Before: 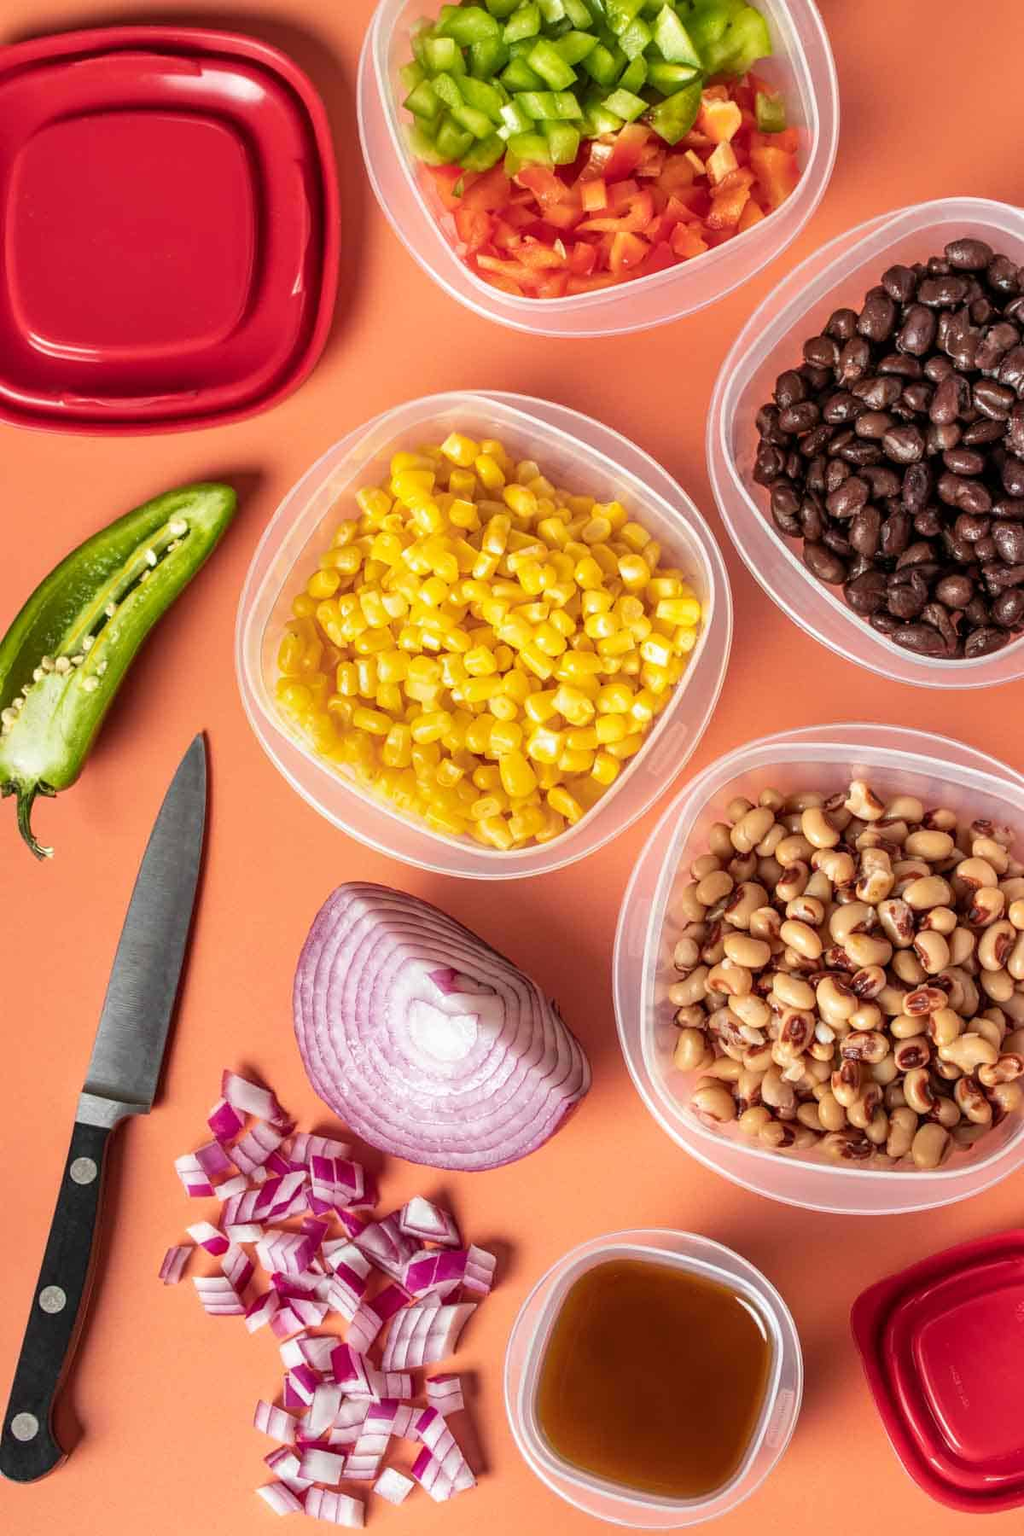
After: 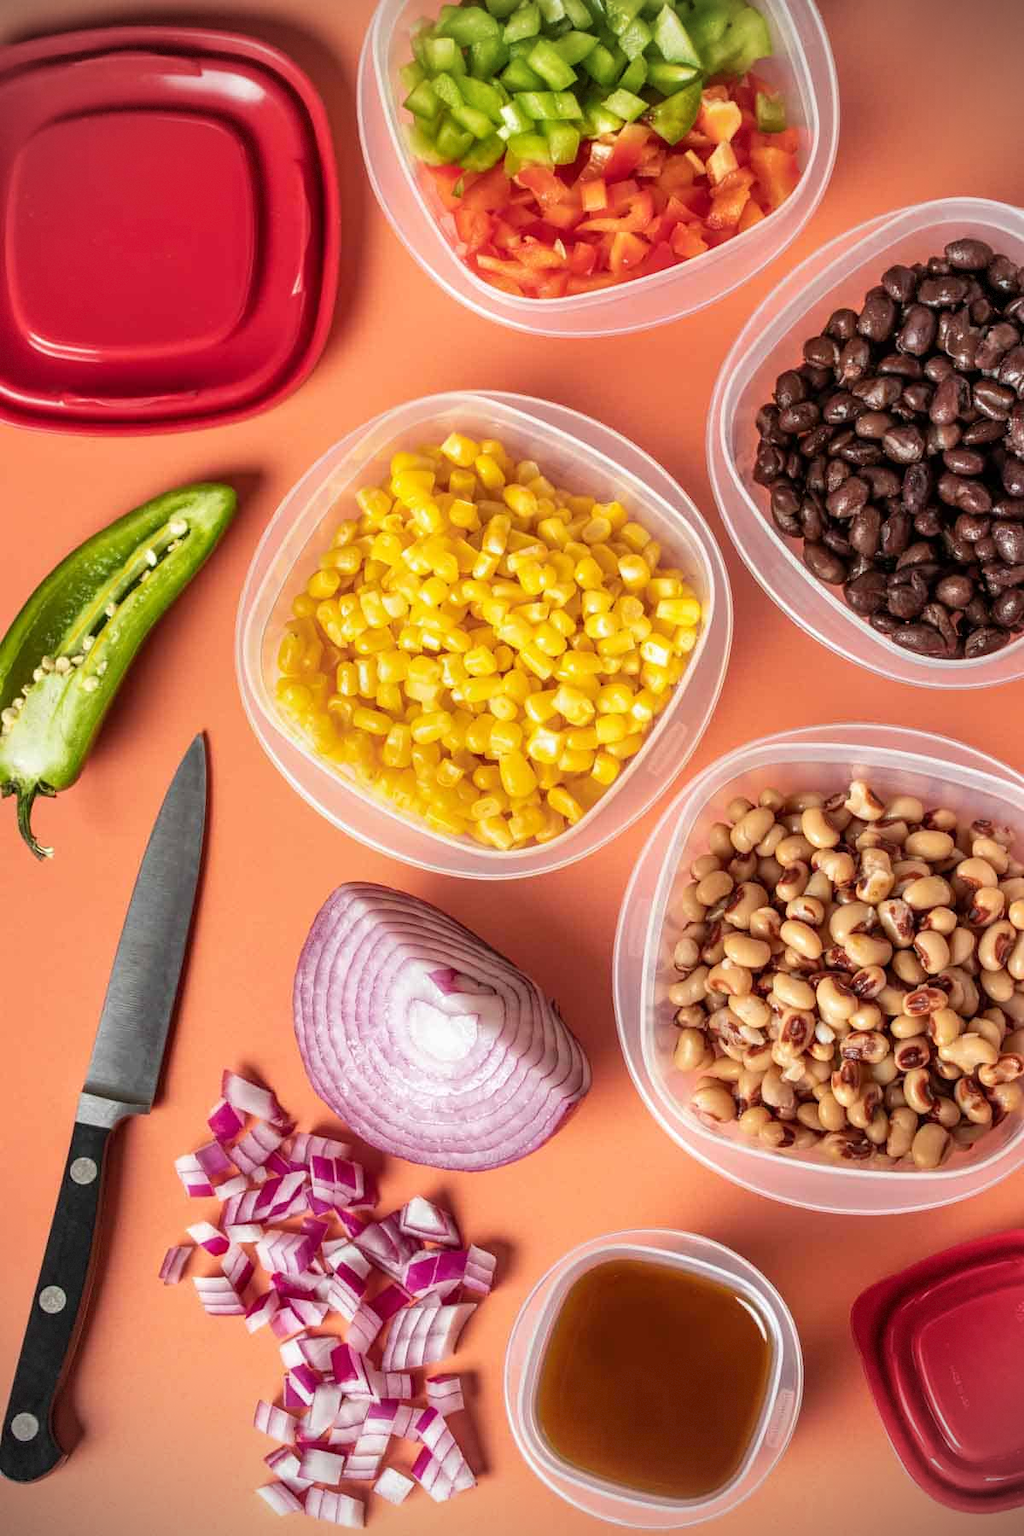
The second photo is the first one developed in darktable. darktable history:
vignetting: fall-off radius 60.89%, brightness -0.808, center (-0.016, 0), dithering 8-bit output
